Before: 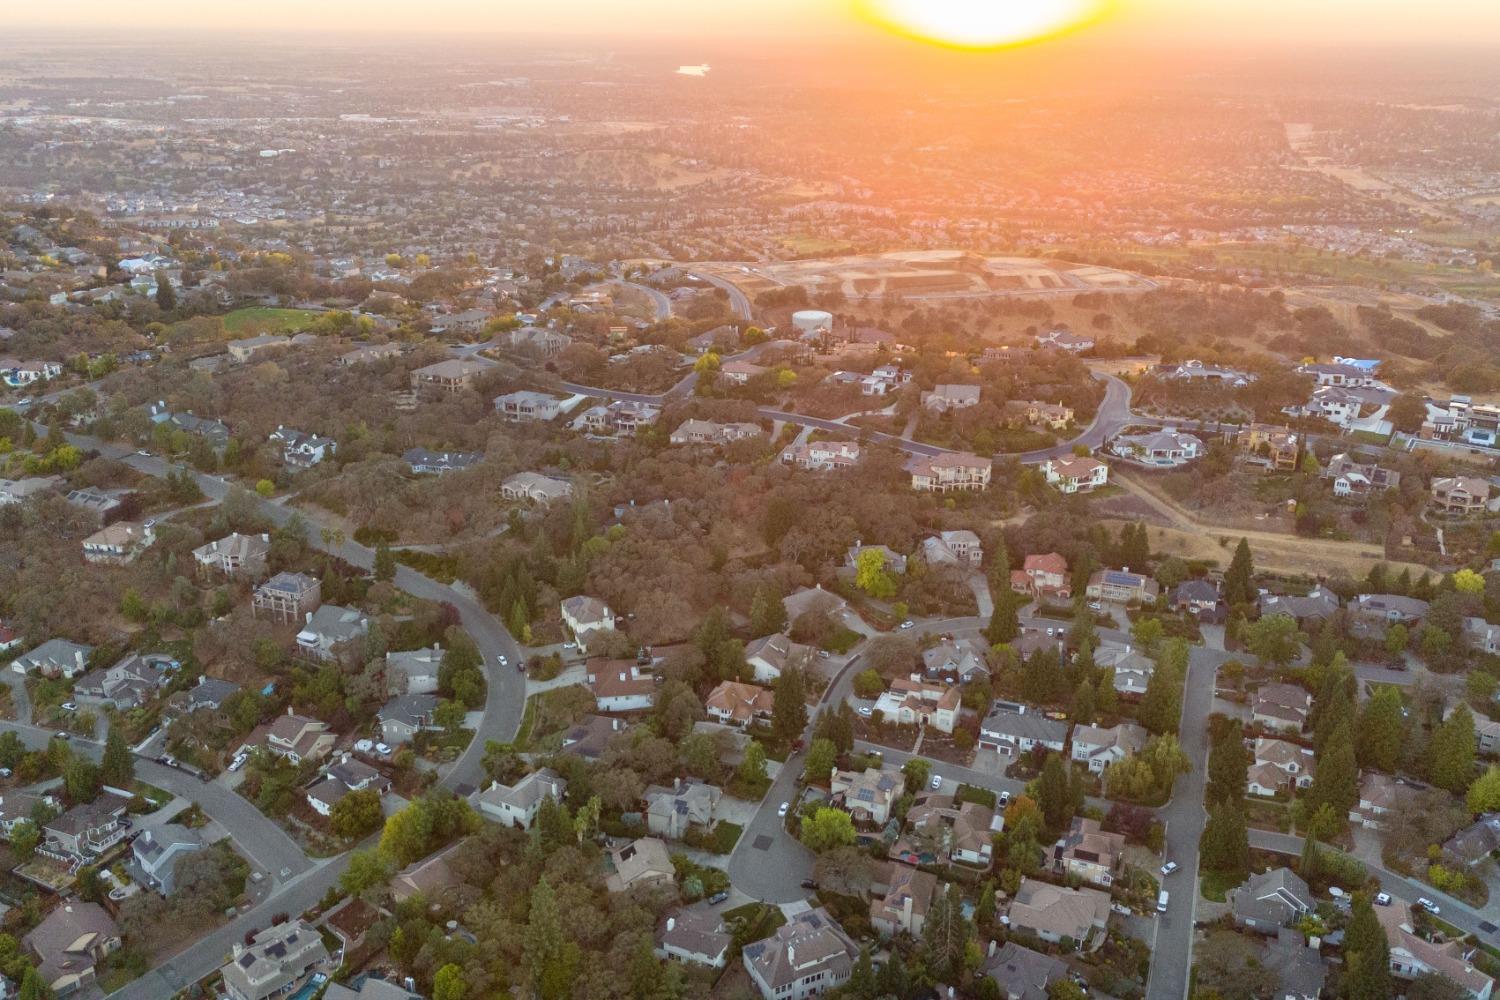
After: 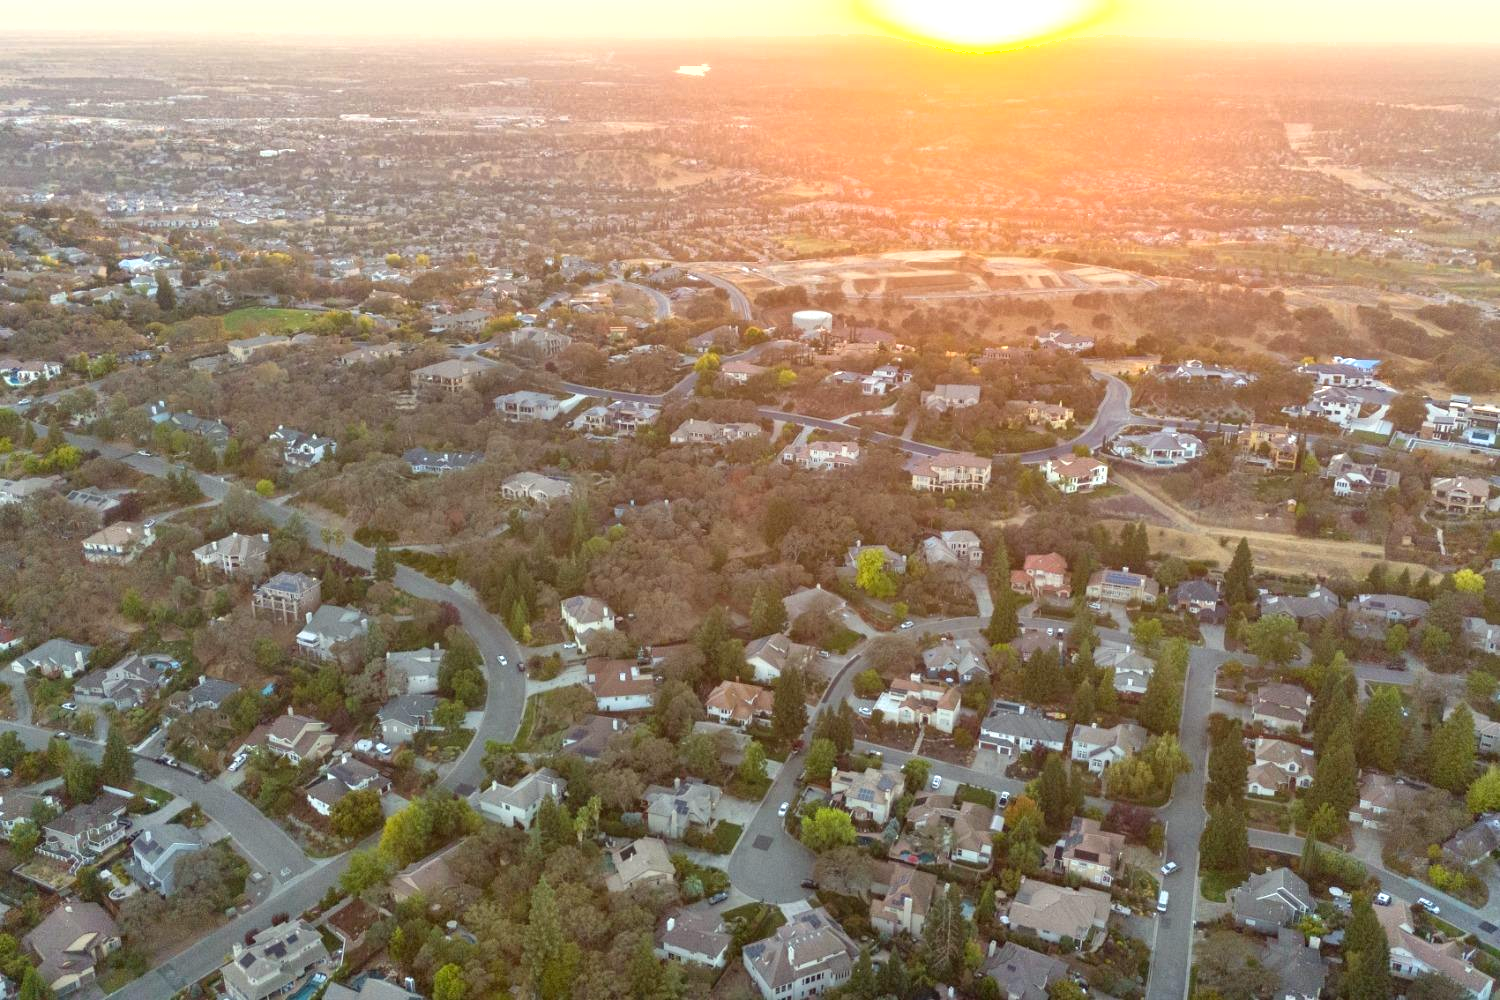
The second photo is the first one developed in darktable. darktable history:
shadows and highlights: shadows 47.58, highlights -40.88, highlights color adjustment 32%, soften with gaussian
color correction: highlights a* -2.58, highlights b* 2.46
exposure: black level correction 0.001, exposure 0.498 EV, compensate exposure bias true, compensate highlight preservation false
color calibration: gray › normalize channels true, illuminant same as pipeline (D50), adaptation XYZ, x 0.347, y 0.359, temperature 5021.12 K, gamut compression 0.029
